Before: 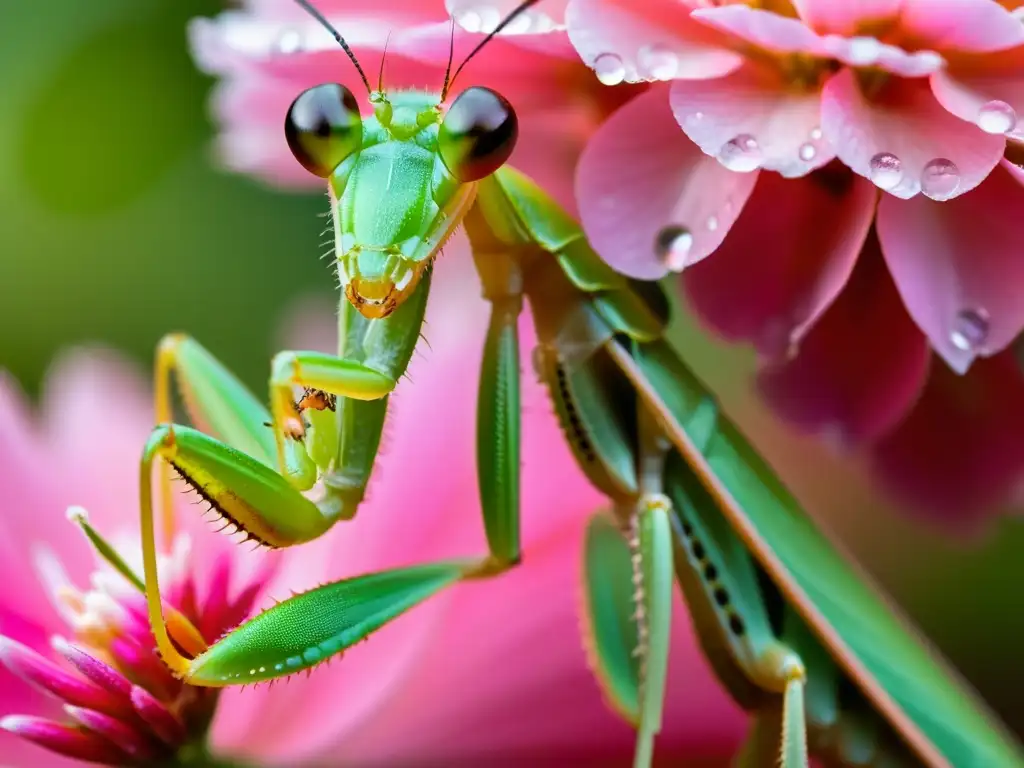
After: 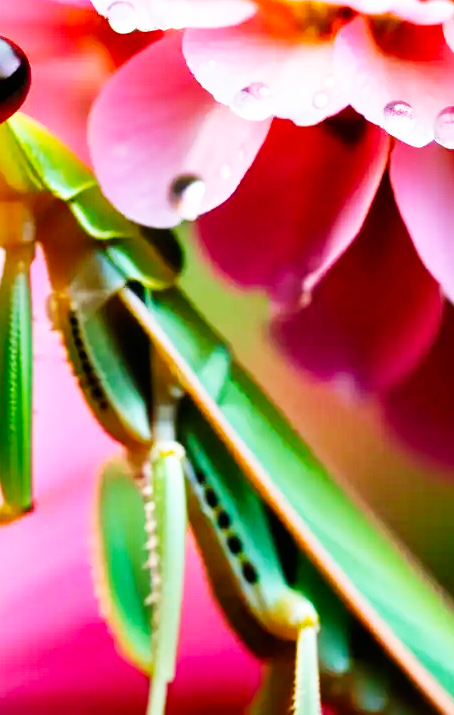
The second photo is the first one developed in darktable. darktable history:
crop: left 47.565%, top 6.898%, right 8.079%
base curve: curves: ch0 [(0, 0) (0.007, 0.004) (0.027, 0.03) (0.046, 0.07) (0.207, 0.54) (0.442, 0.872) (0.673, 0.972) (1, 1)], preserve colors none
